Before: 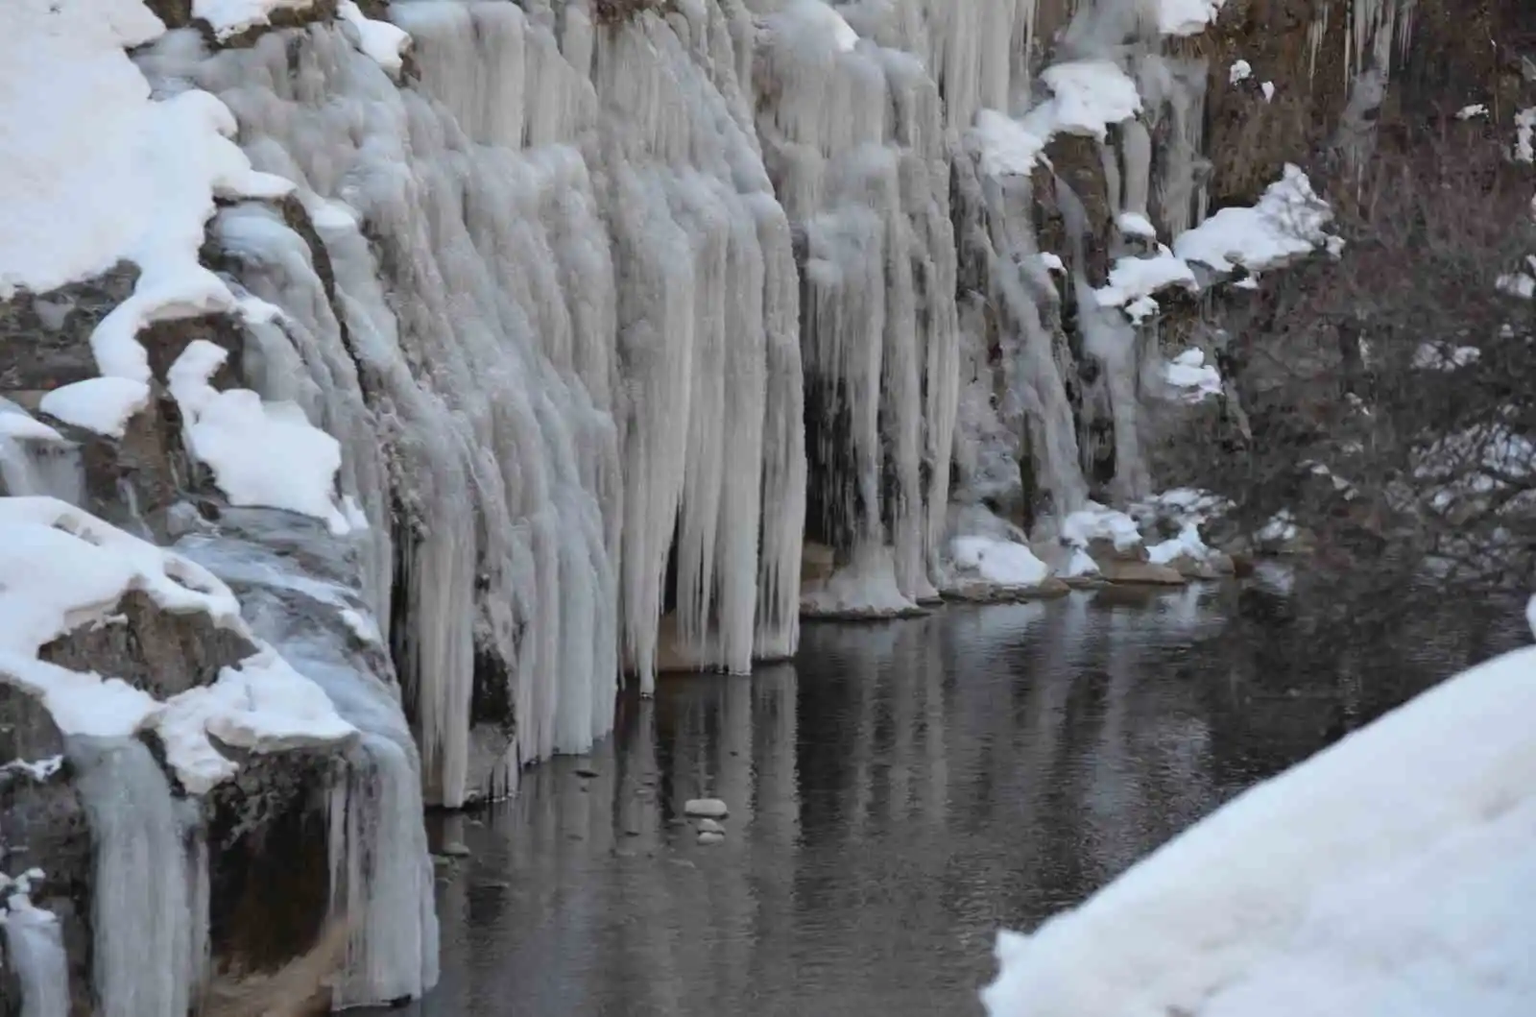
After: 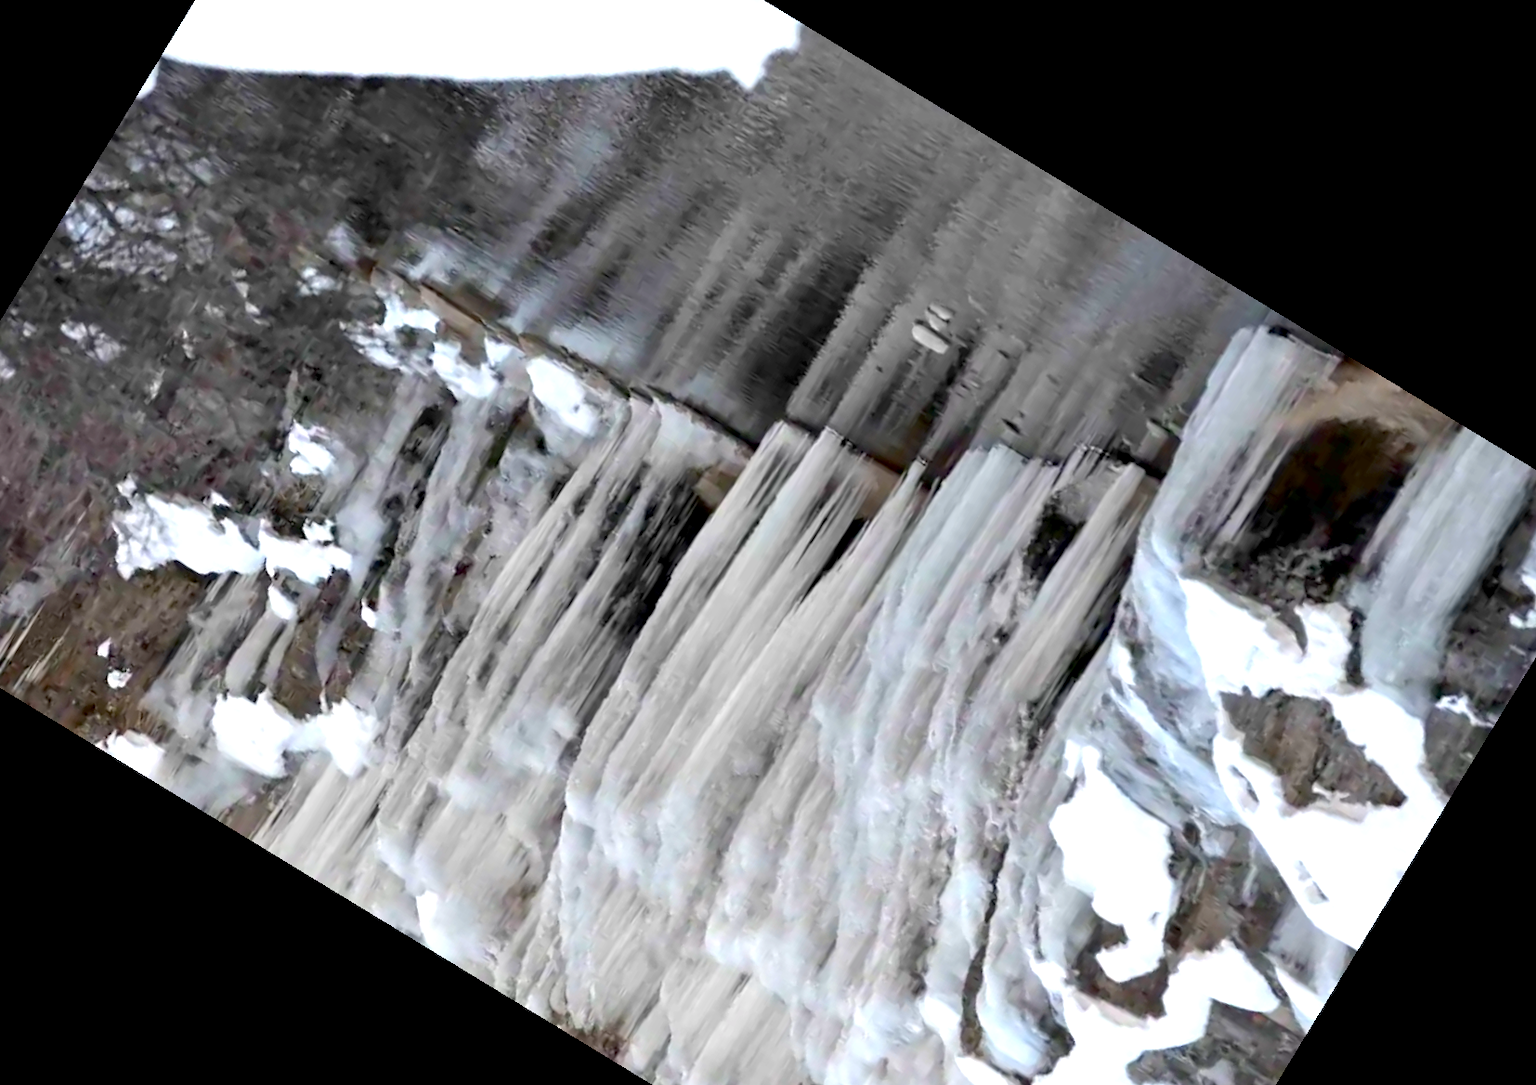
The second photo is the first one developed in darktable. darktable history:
crop and rotate: angle 148.68°, left 9.111%, top 15.603%, right 4.588%, bottom 17.041%
exposure: black level correction 0.008, exposure 0.979 EV, compensate highlight preservation false
